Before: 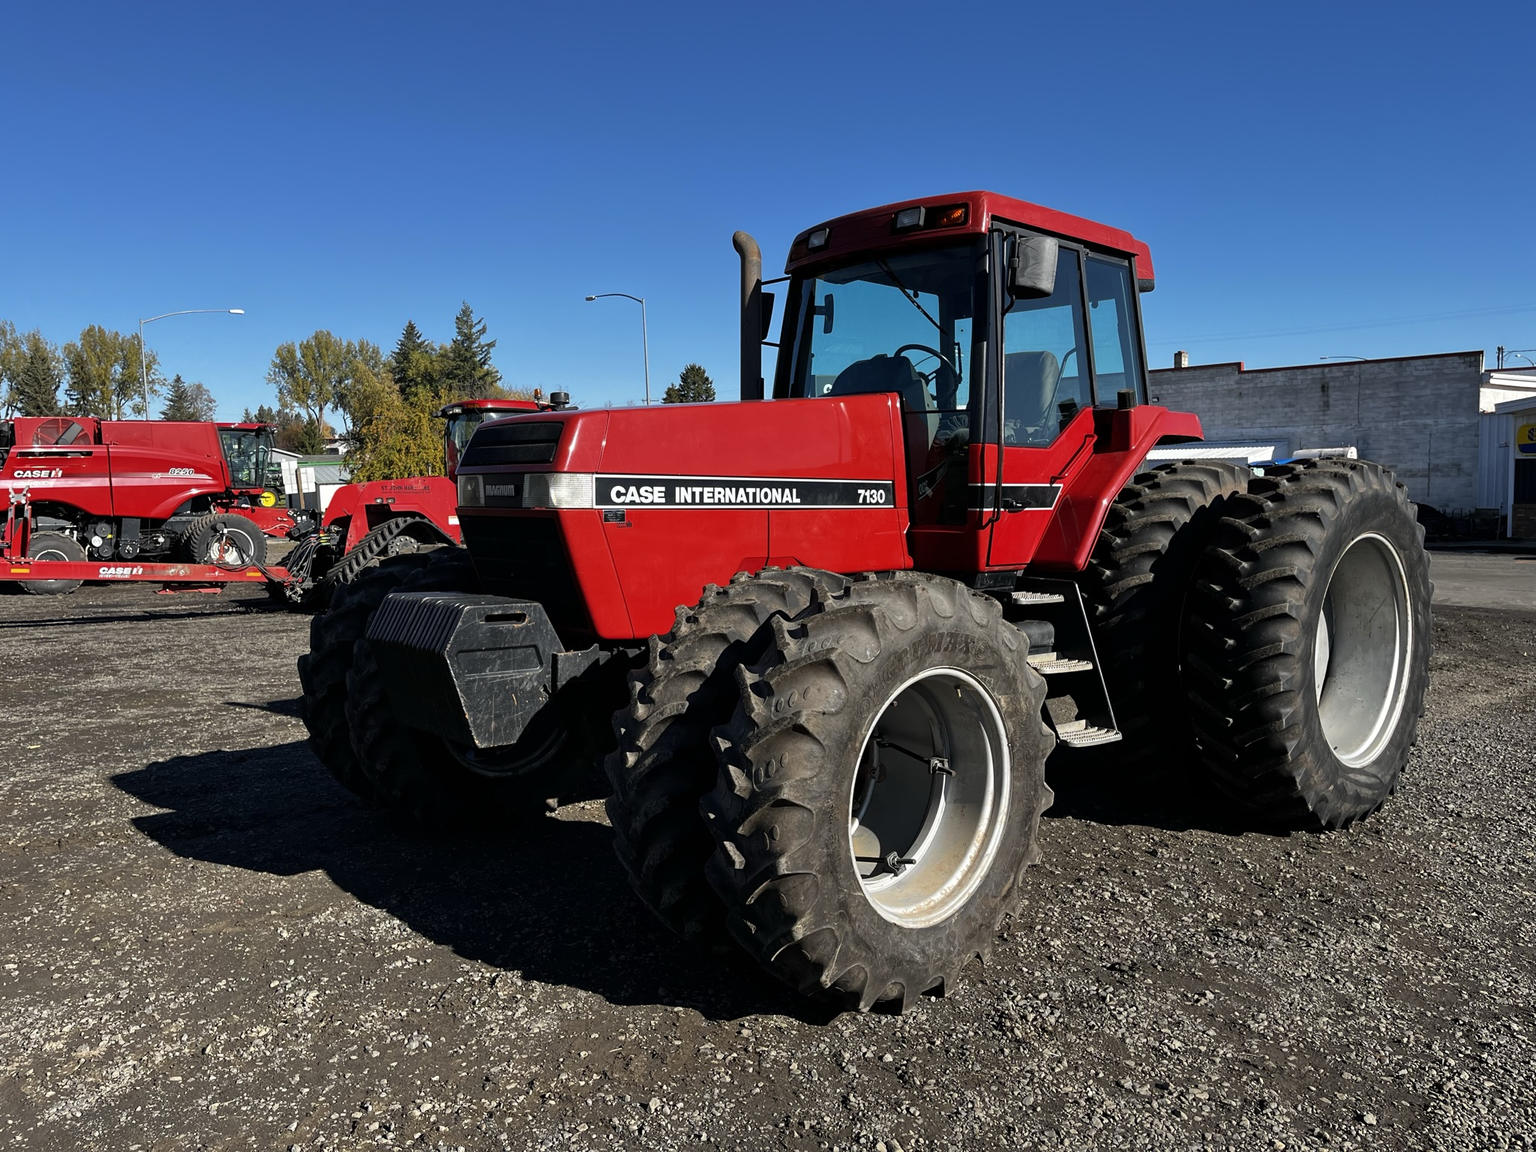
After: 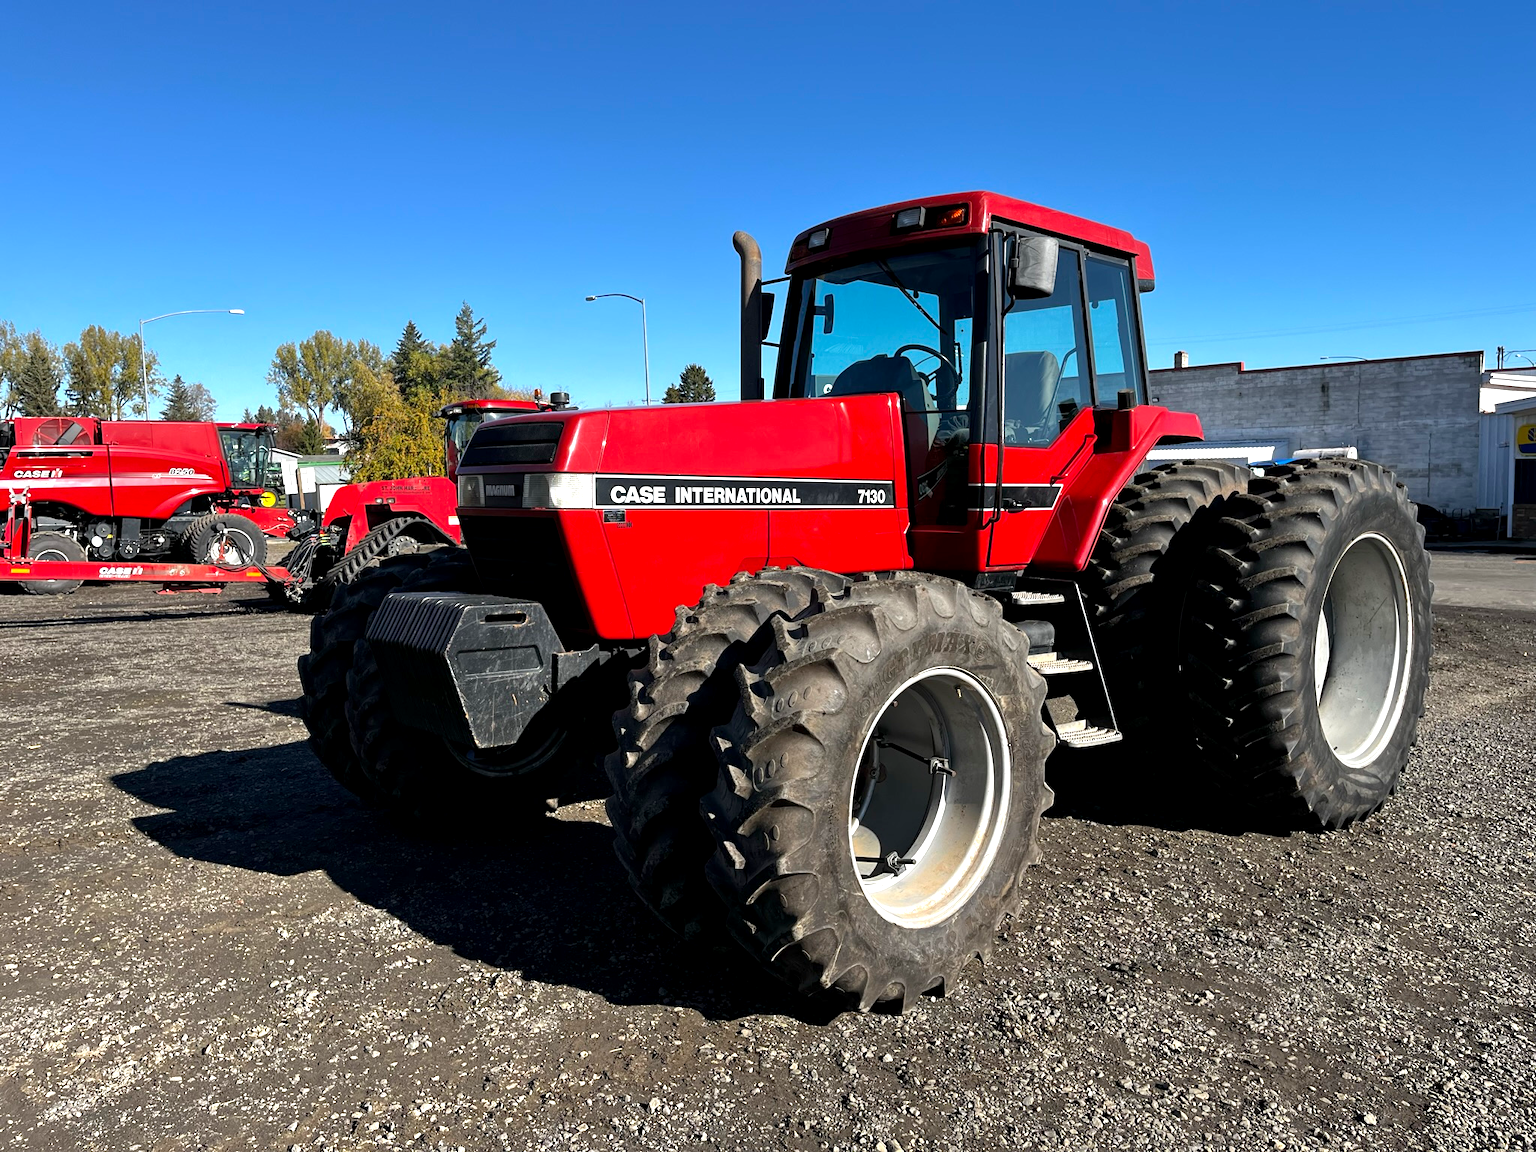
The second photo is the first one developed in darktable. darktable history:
exposure: black level correction 0.001, exposure 0.672 EV, compensate highlight preservation false
